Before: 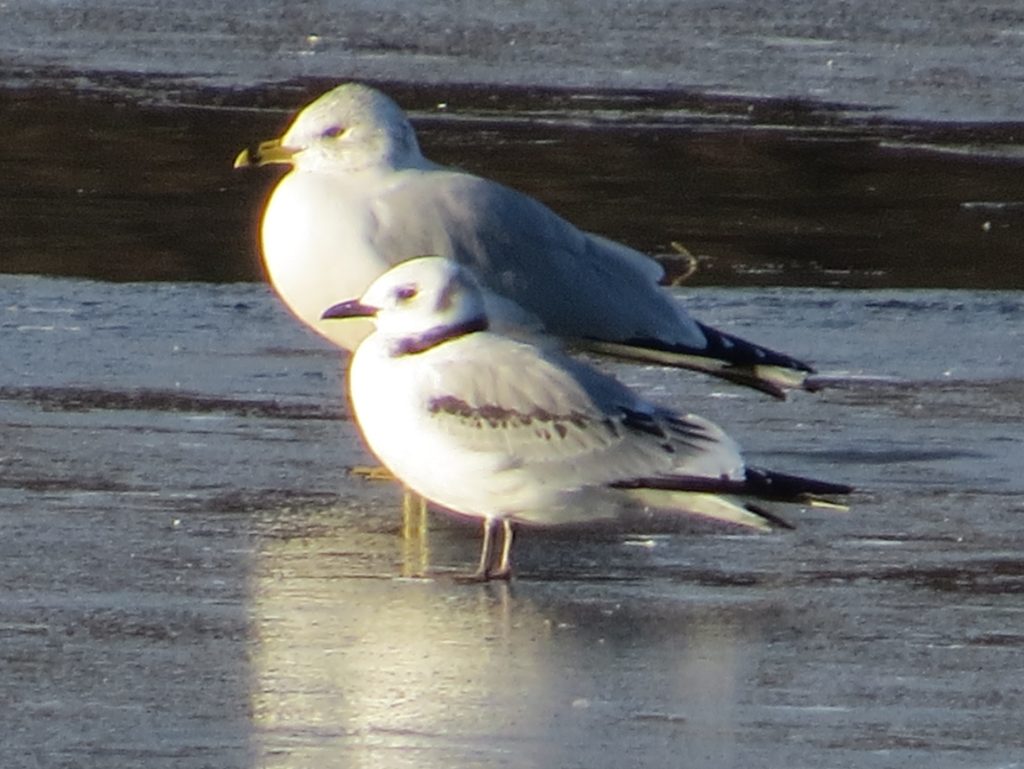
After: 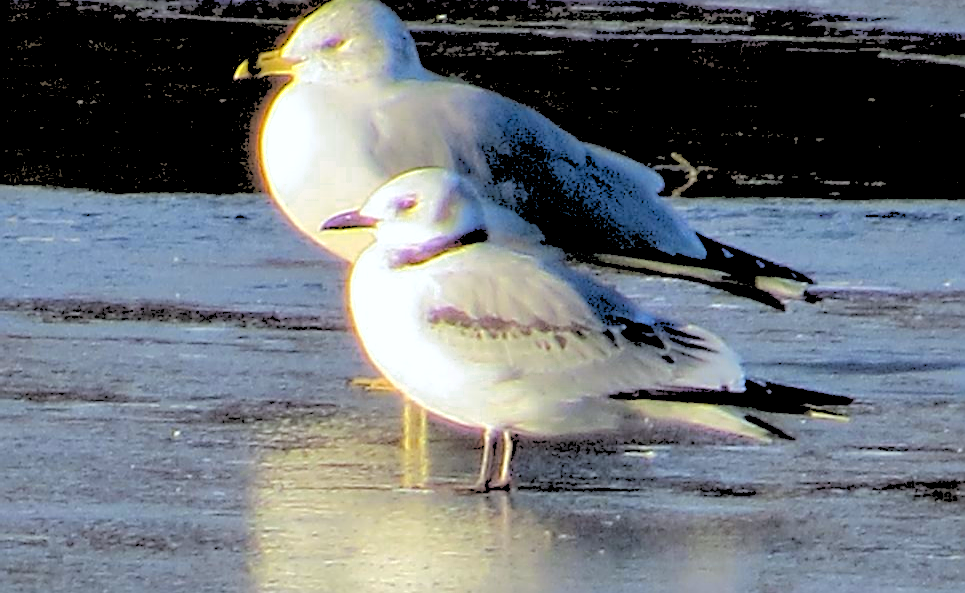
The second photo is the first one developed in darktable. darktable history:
crop and rotate: angle 0.03°, top 11.643%, right 5.651%, bottom 11.189%
rgb levels: levels [[0.027, 0.429, 0.996], [0, 0.5, 1], [0, 0.5, 1]]
sharpen: on, module defaults
color zones: curves: ch0 [(0.099, 0.624) (0.257, 0.596) (0.384, 0.376) (0.529, 0.492) (0.697, 0.564) (0.768, 0.532) (0.908, 0.644)]; ch1 [(0.112, 0.564) (0.254, 0.612) (0.432, 0.676) (0.592, 0.456) (0.743, 0.684) (0.888, 0.536)]; ch2 [(0.25, 0.5) (0.469, 0.36) (0.75, 0.5)]
white balance: red 0.98, blue 1.034
shadows and highlights: on, module defaults
